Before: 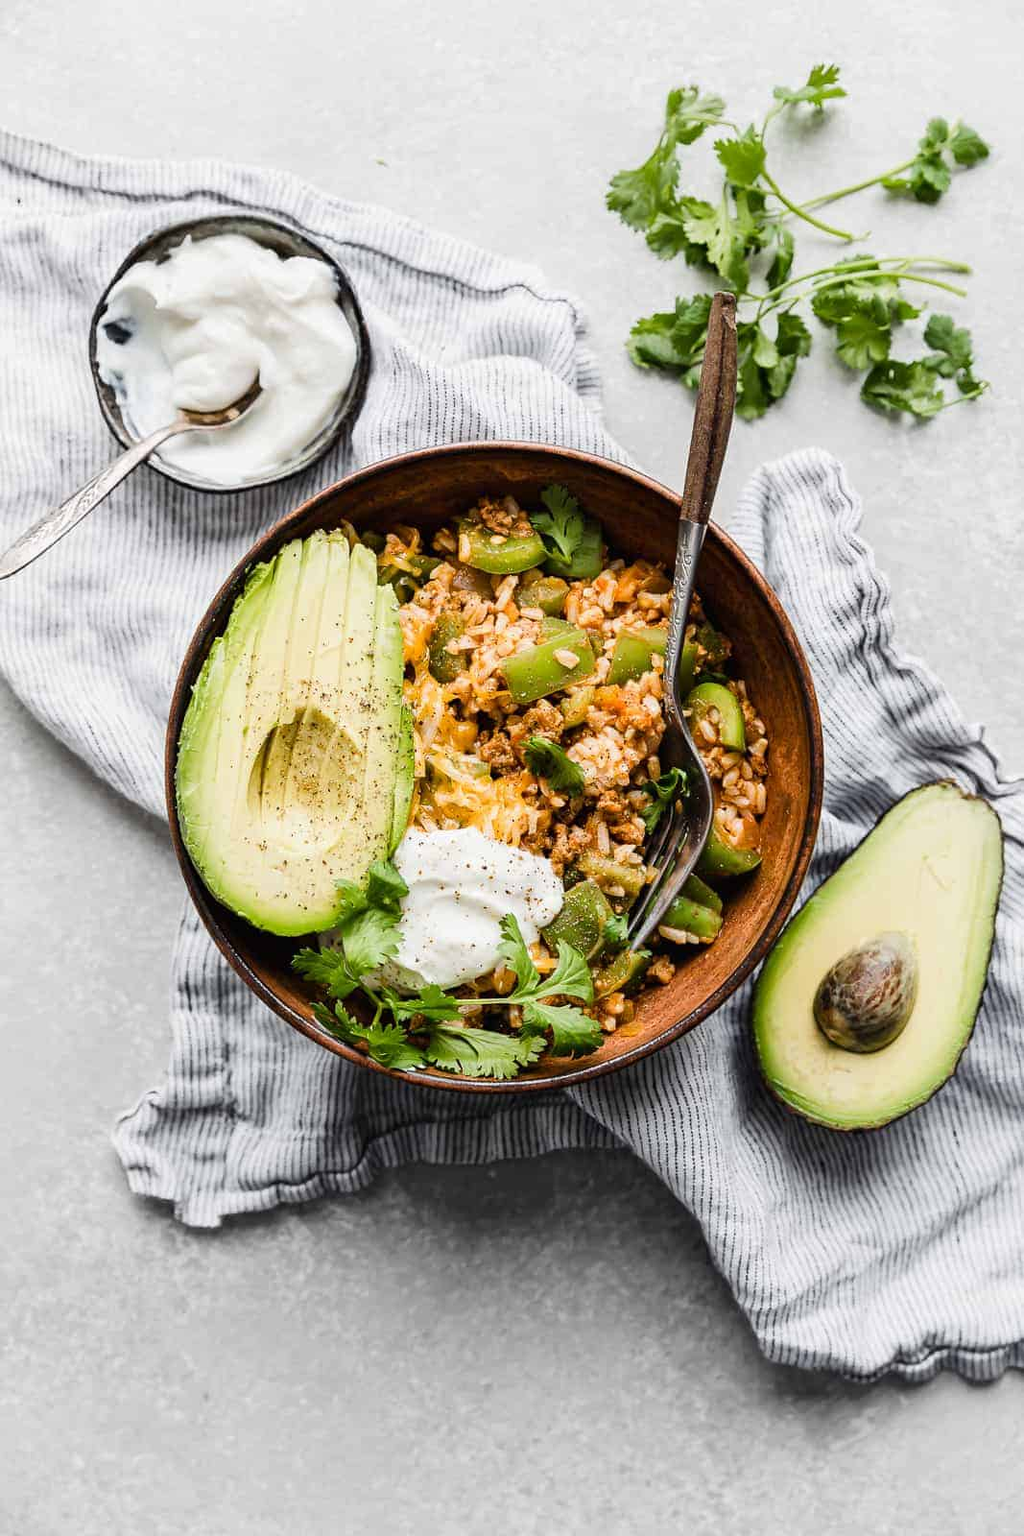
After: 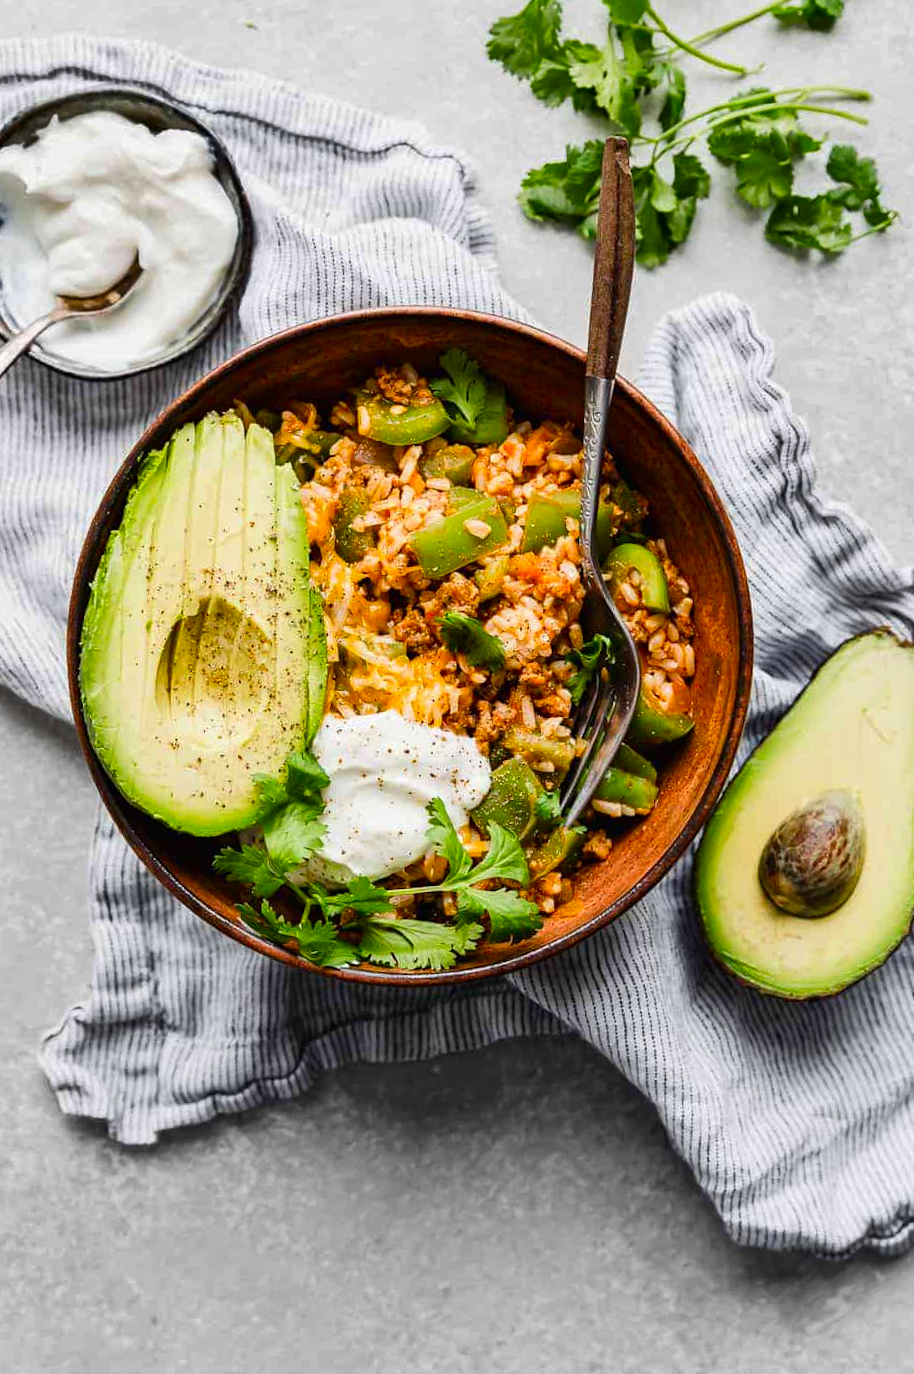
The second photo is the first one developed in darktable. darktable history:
contrast brightness saturation: brightness -0.024, saturation 0.358
crop and rotate: angle 3.82°, left 5.947%, top 5.696%
shadows and highlights: shadows 33.79, highlights -46.93, compress 49.96%, soften with gaussian
